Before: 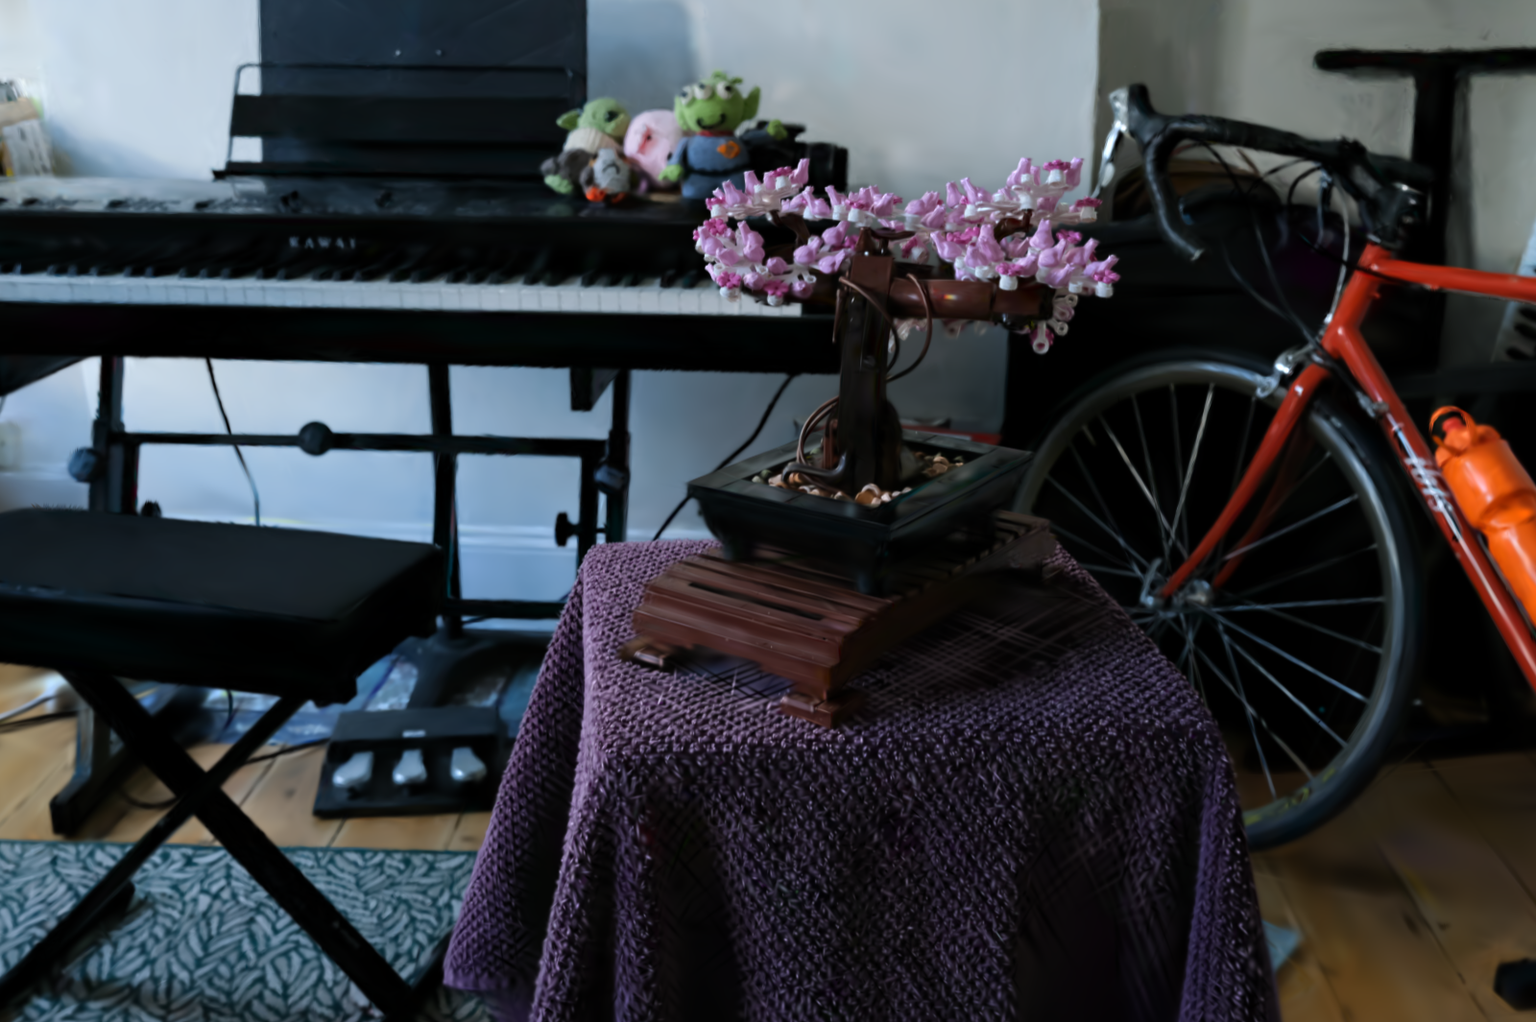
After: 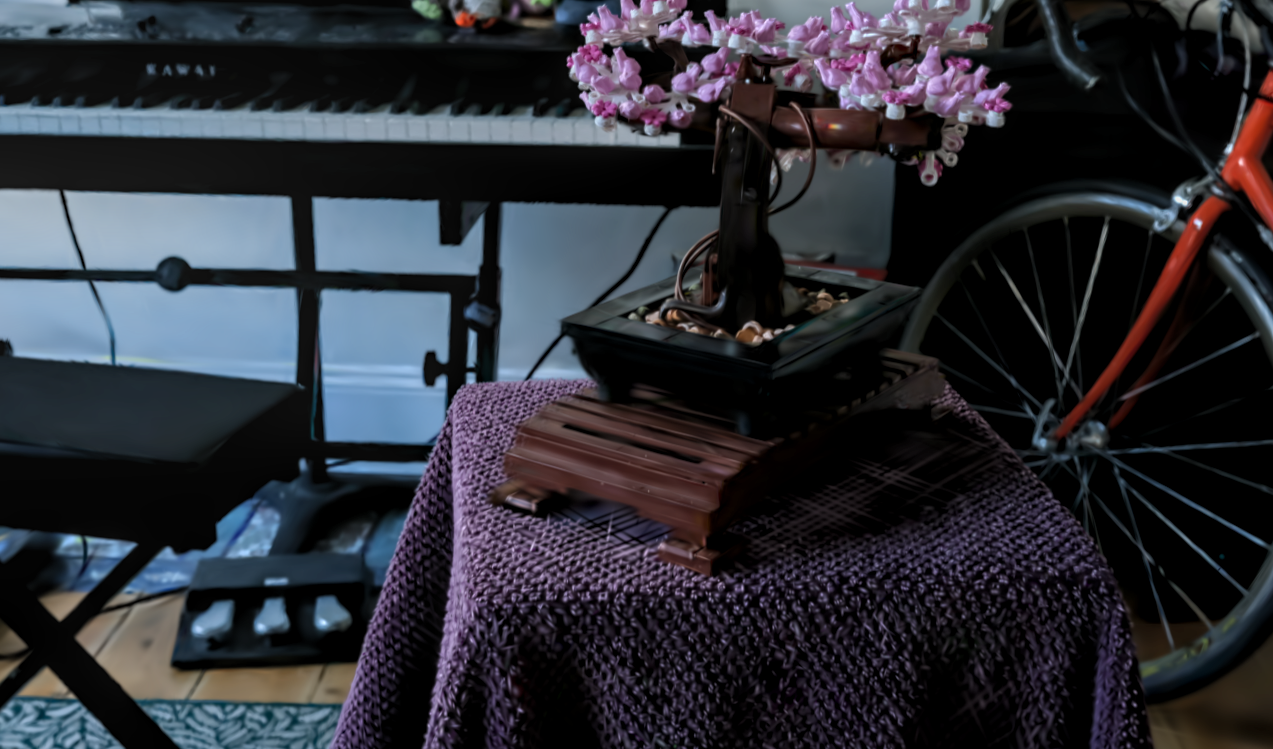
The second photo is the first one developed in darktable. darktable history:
levels: levels [0.018, 0.493, 1]
local contrast: highlights 3%, shadows 7%, detail 134%
crop: left 9.731%, top 17.243%, right 10.691%, bottom 12.341%
